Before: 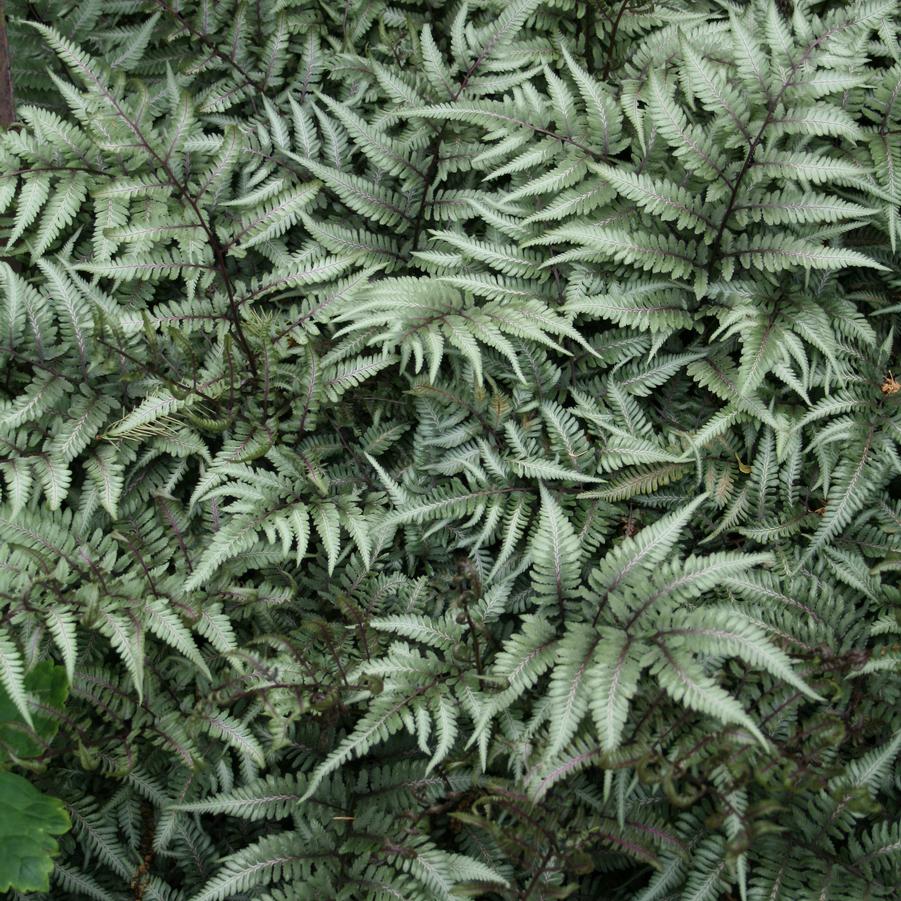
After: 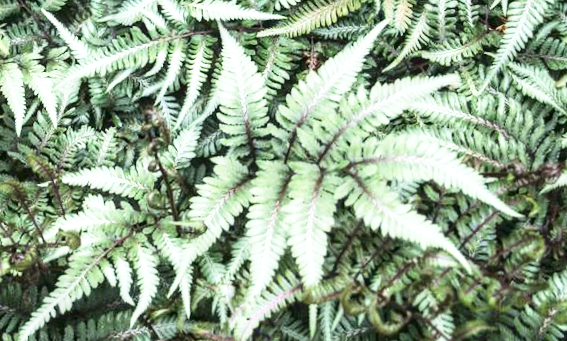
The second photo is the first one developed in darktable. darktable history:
rotate and perspective: rotation -5°, crop left 0.05, crop right 0.952, crop top 0.11, crop bottom 0.89
exposure: exposure 1 EV, compensate highlight preservation false
base curve: curves: ch0 [(0, 0) (0.579, 0.807) (1, 1)], preserve colors none
crop and rotate: left 35.509%, top 50.238%, bottom 4.934%
white balance: red 0.983, blue 1.036
local contrast: on, module defaults
tone curve: curves: ch0 [(0, 0.032) (0.181, 0.156) (0.751, 0.829) (1, 1)], color space Lab, linked channels, preserve colors none
